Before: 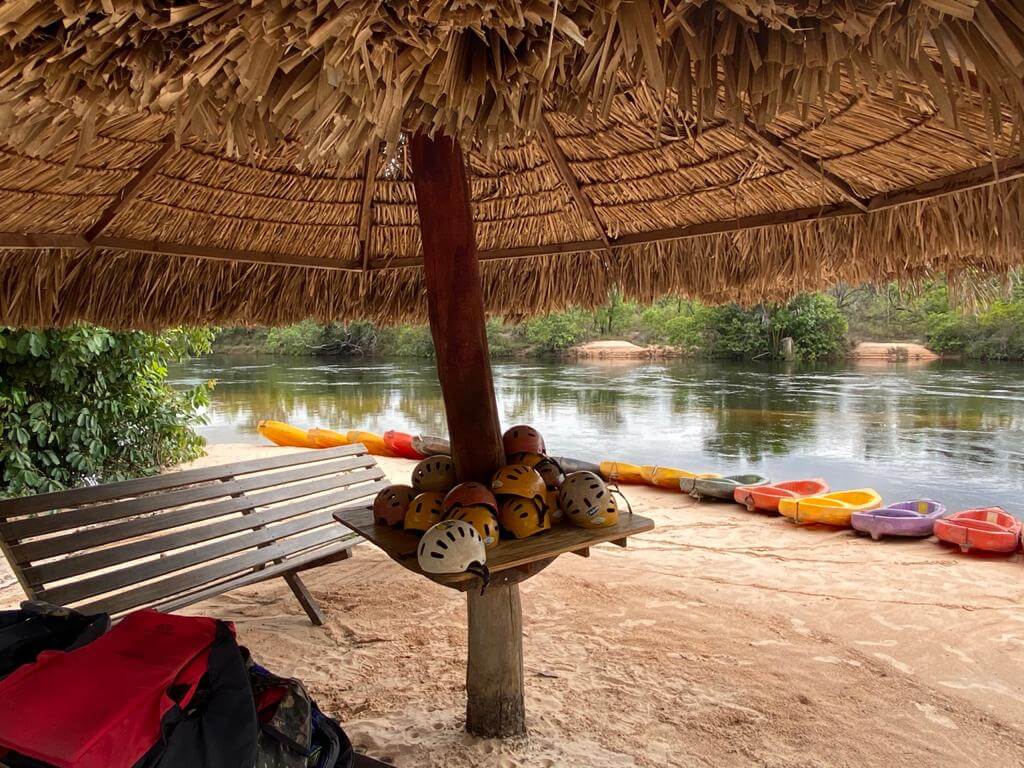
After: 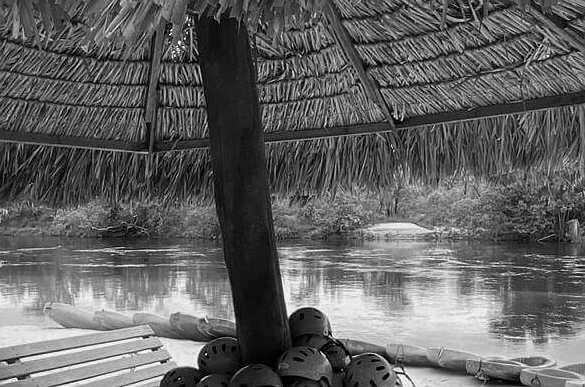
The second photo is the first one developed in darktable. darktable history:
crop: left 20.932%, top 15.471%, right 21.848%, bottom 34.081%
sharpen: radius 1
monochrome: a -74.22, b 78.2
